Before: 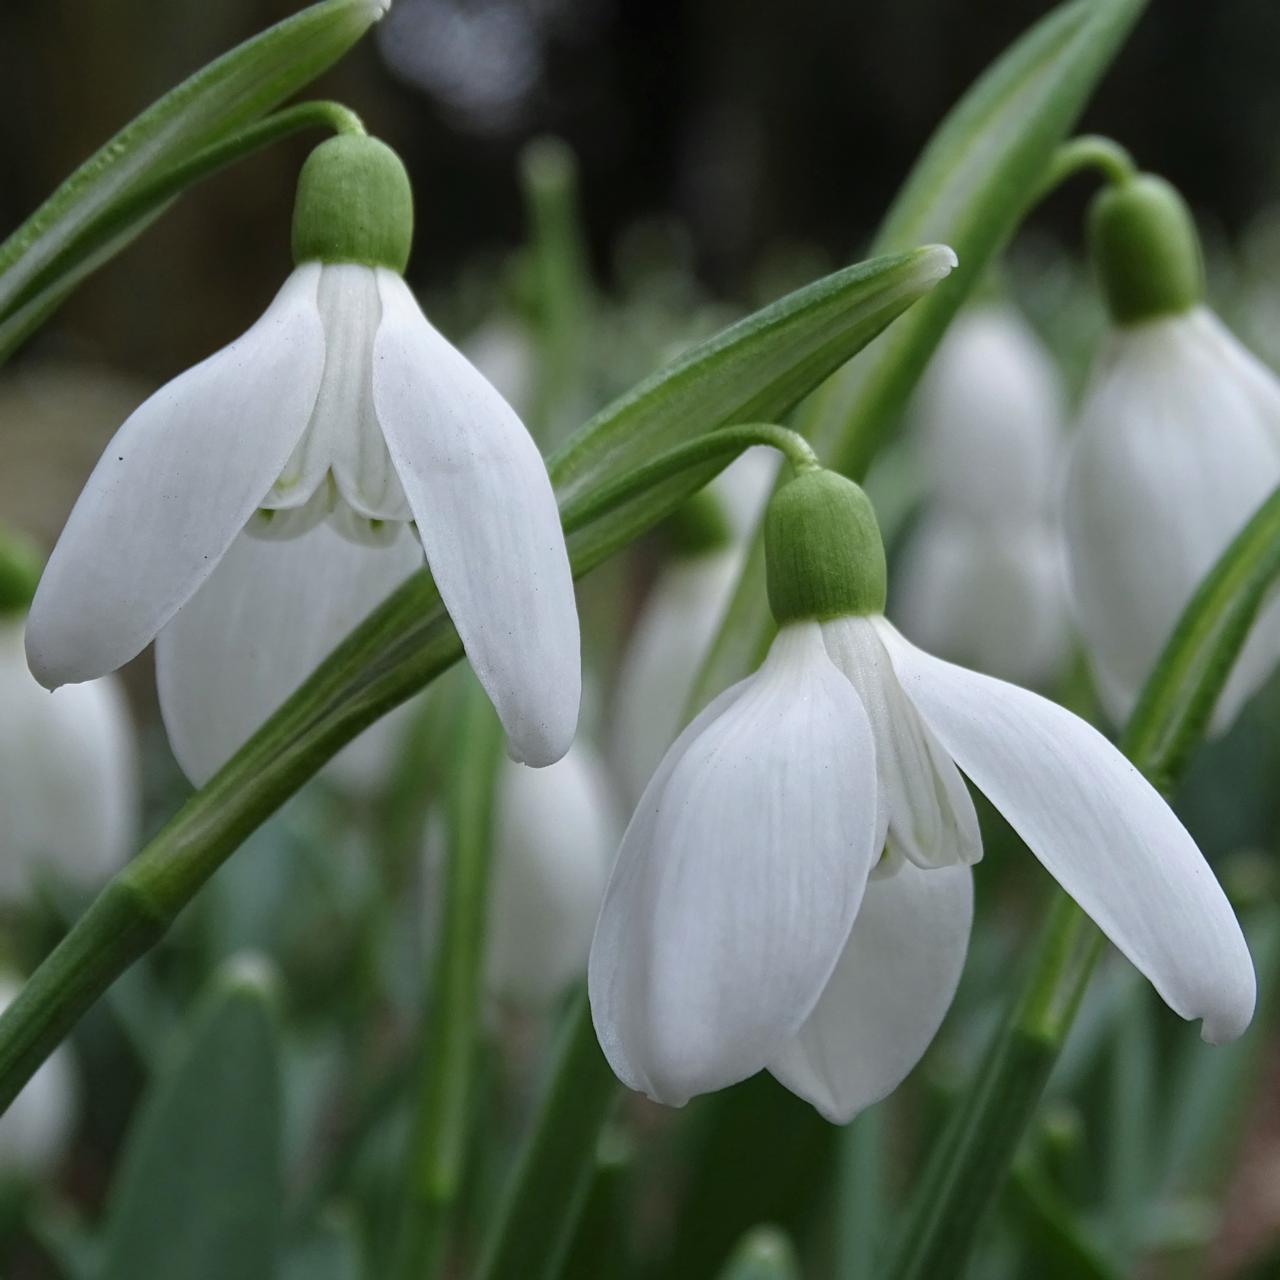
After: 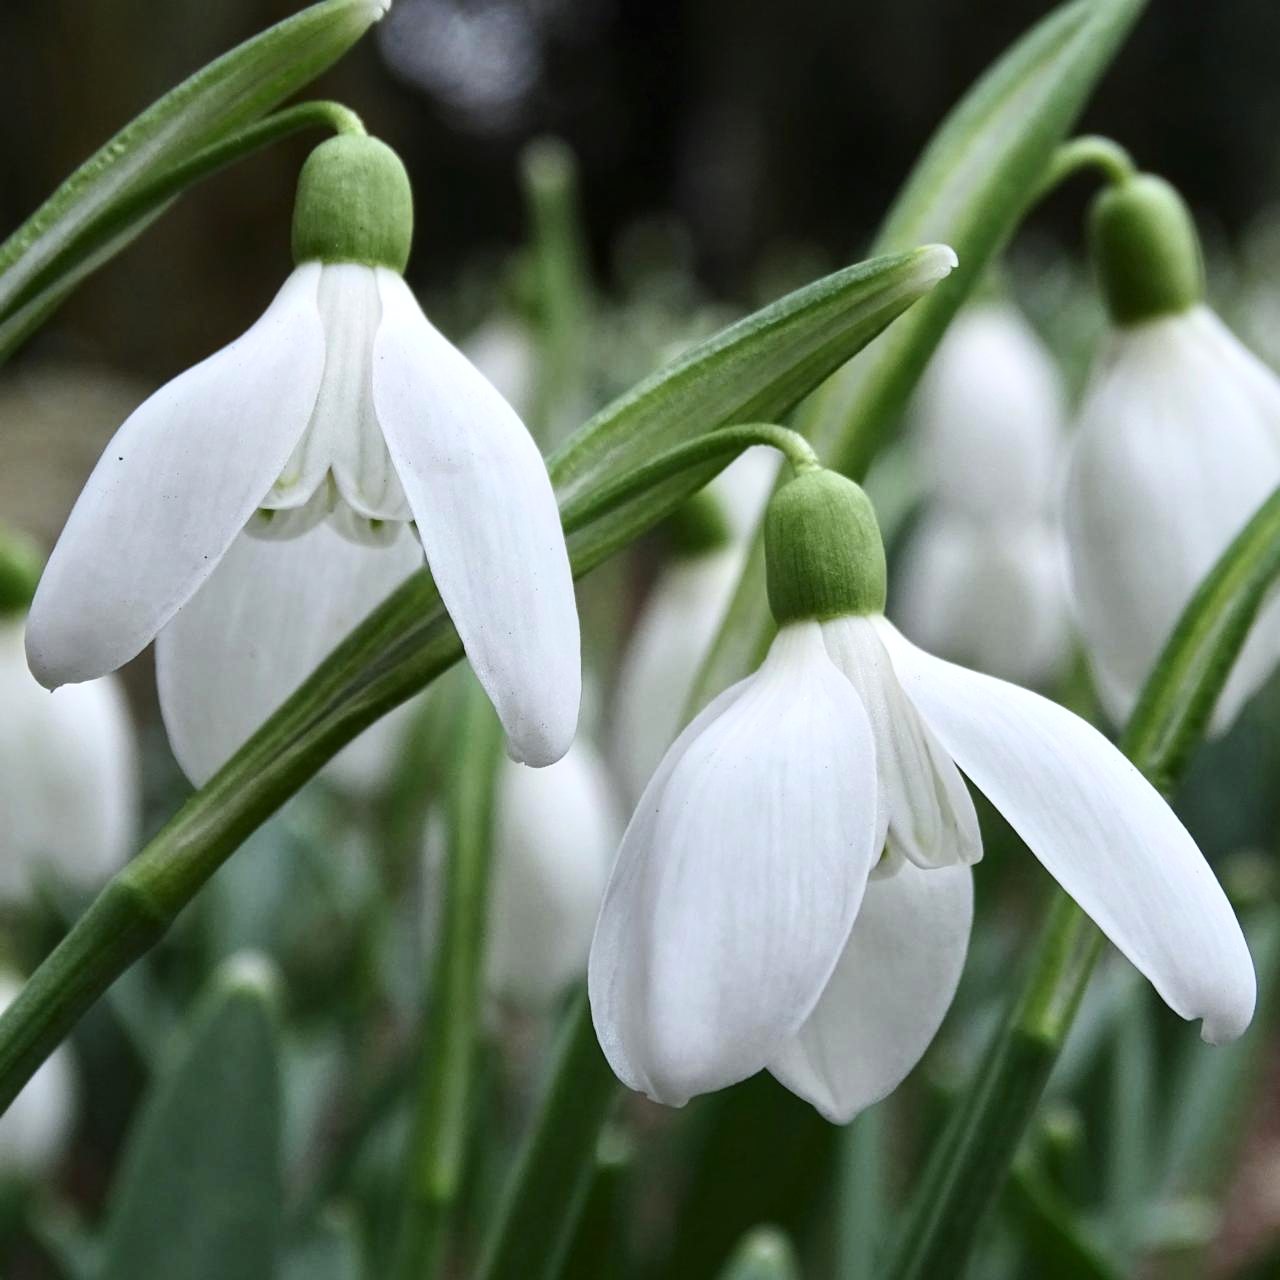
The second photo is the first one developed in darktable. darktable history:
contrast brightness saturation: contrast 0.241, brightness 0.091
exposure: exposure 0.203 EV, compensate highlight preservation false
local contrast: mode bilateral grid, contrast 19, coarseness 50, detail 119%, midtone range 0.2
